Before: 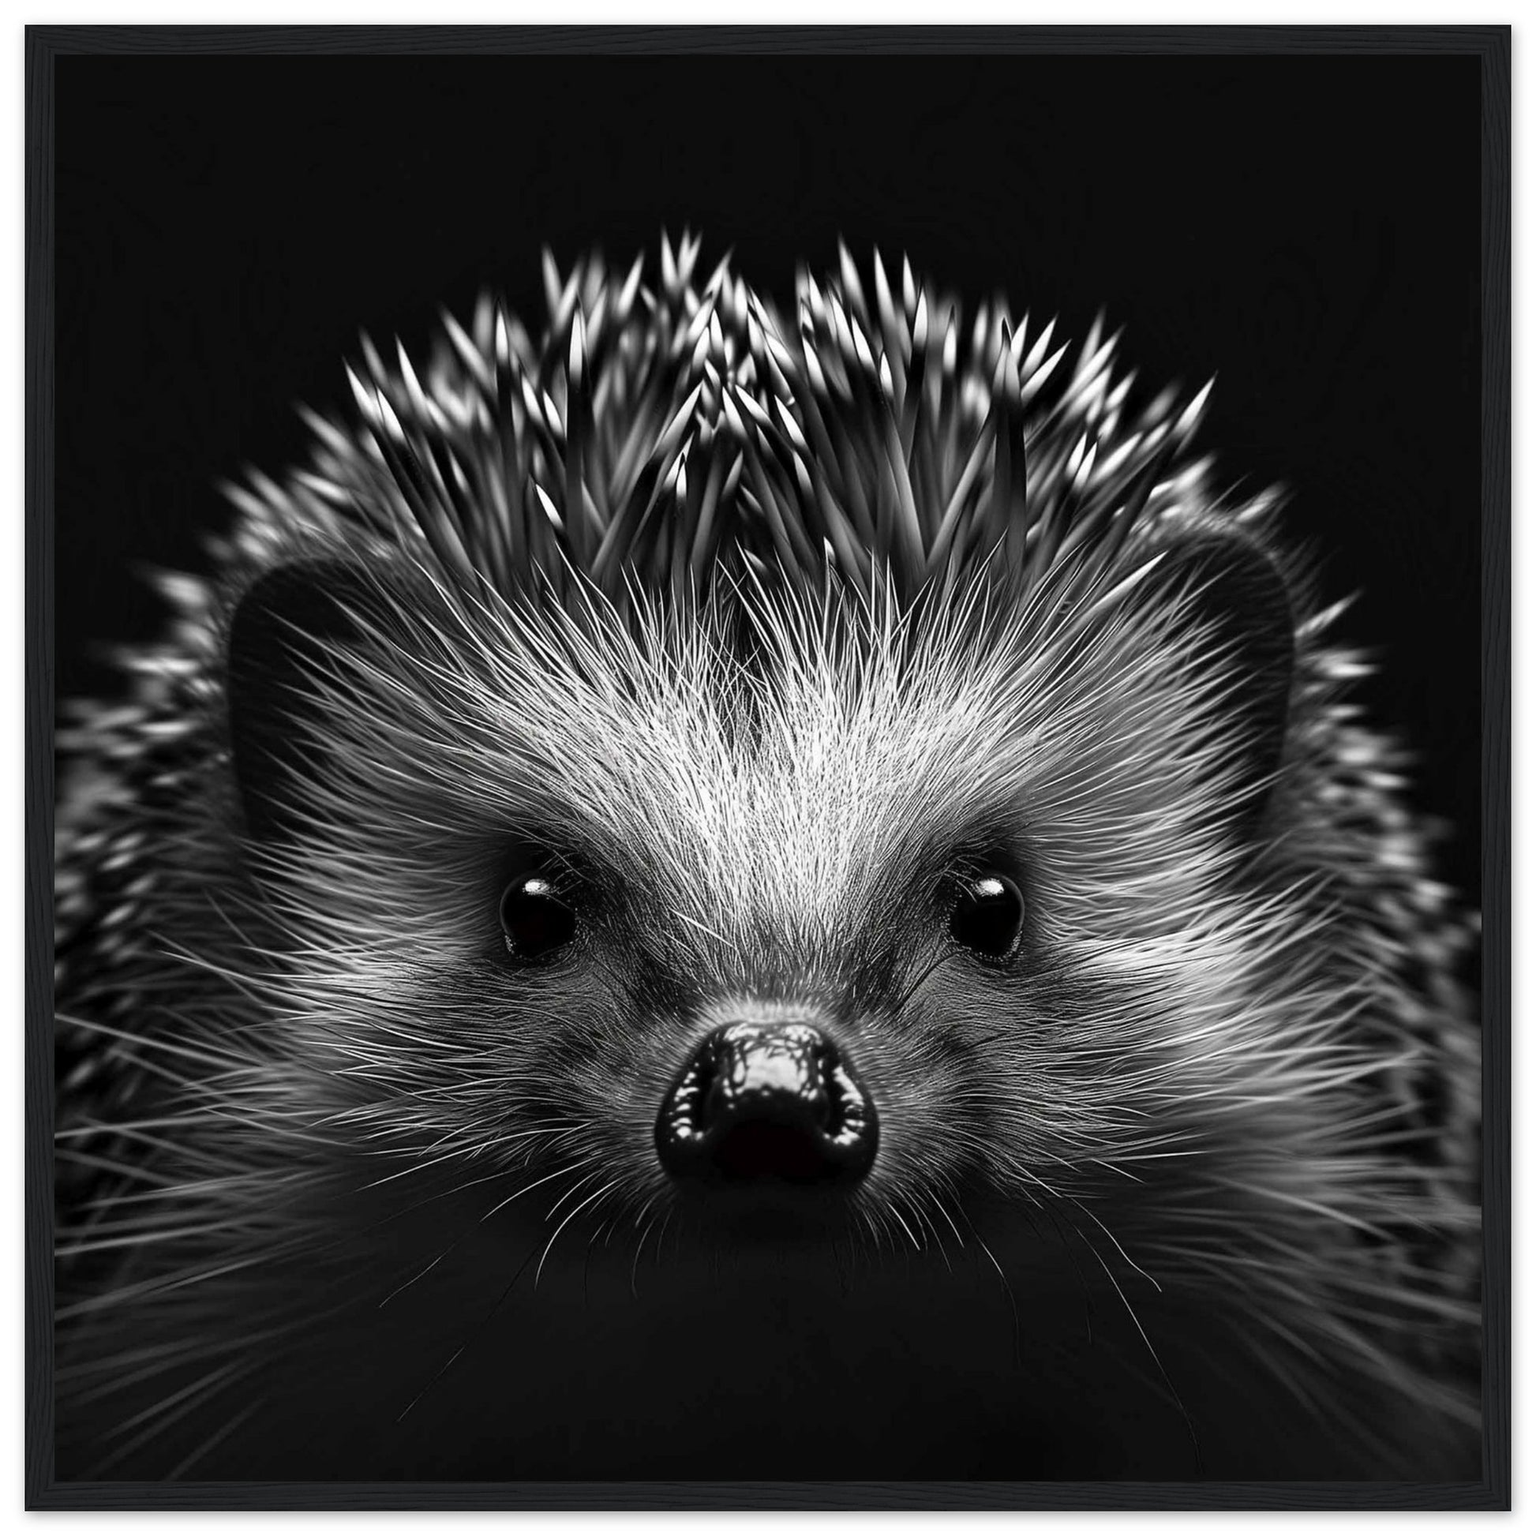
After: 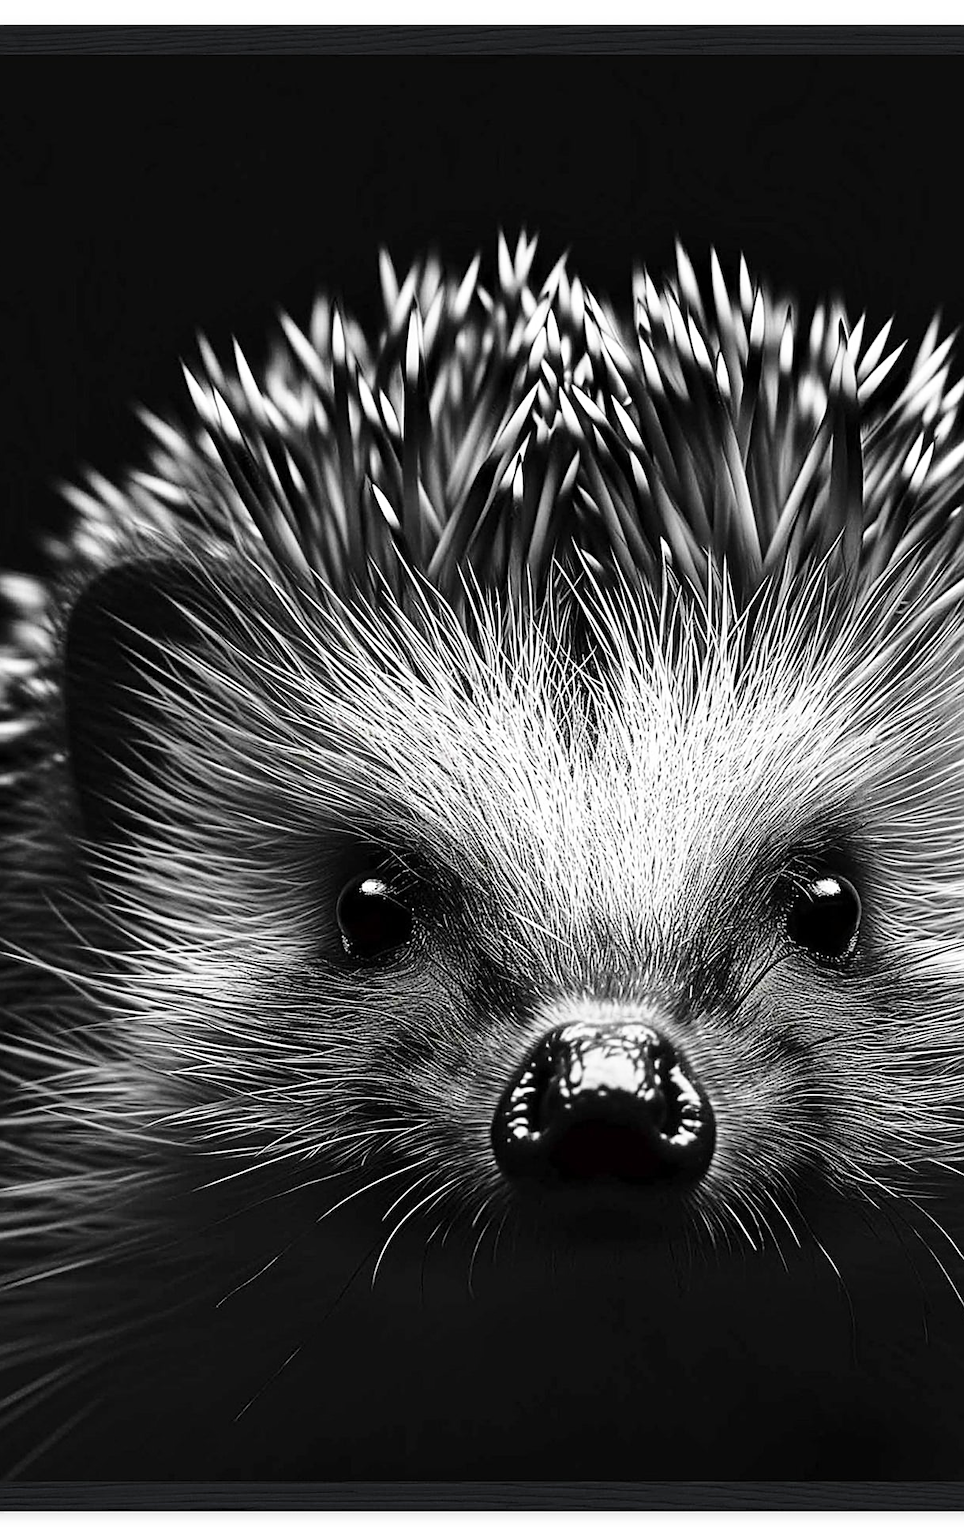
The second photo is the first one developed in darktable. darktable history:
crop: left 10.644%, right 26.528%
sharpen: on, module defaults
base curve: curves: ch0 [(0, 0) (0.028, 0.03) (0.121, 0.232) (0.46, 0.748) (0.859, 0.968) (1, 1)], preserve colors none
